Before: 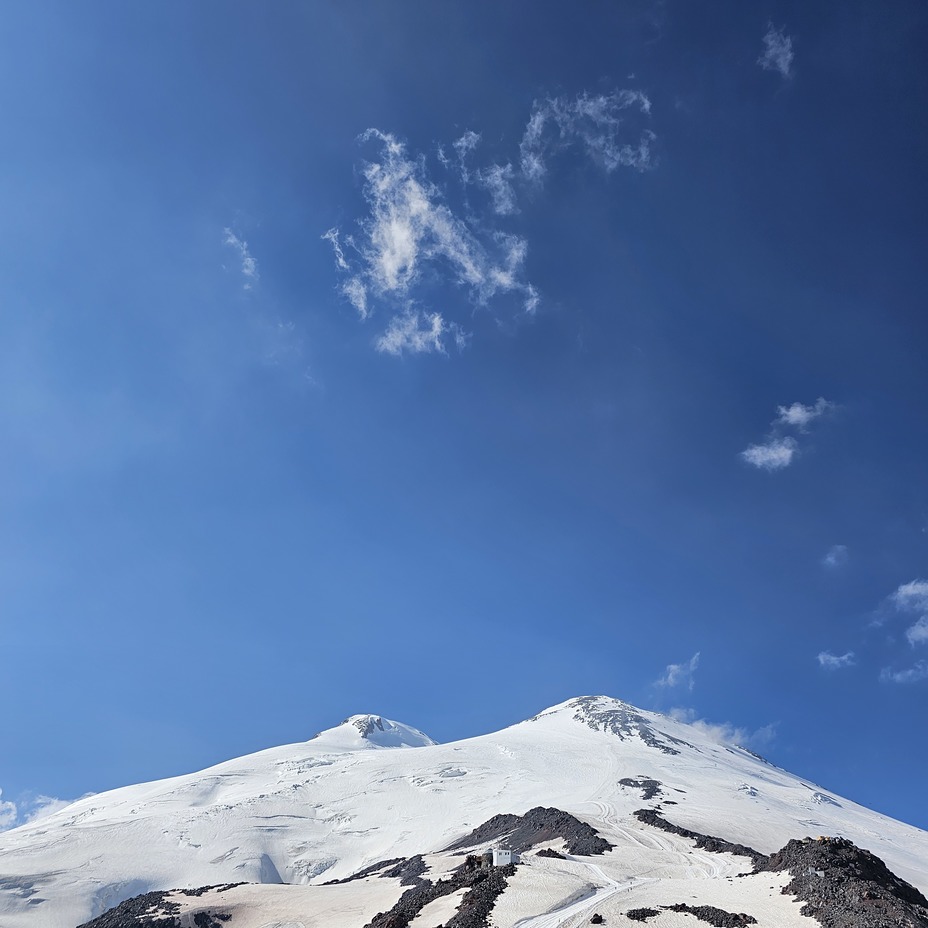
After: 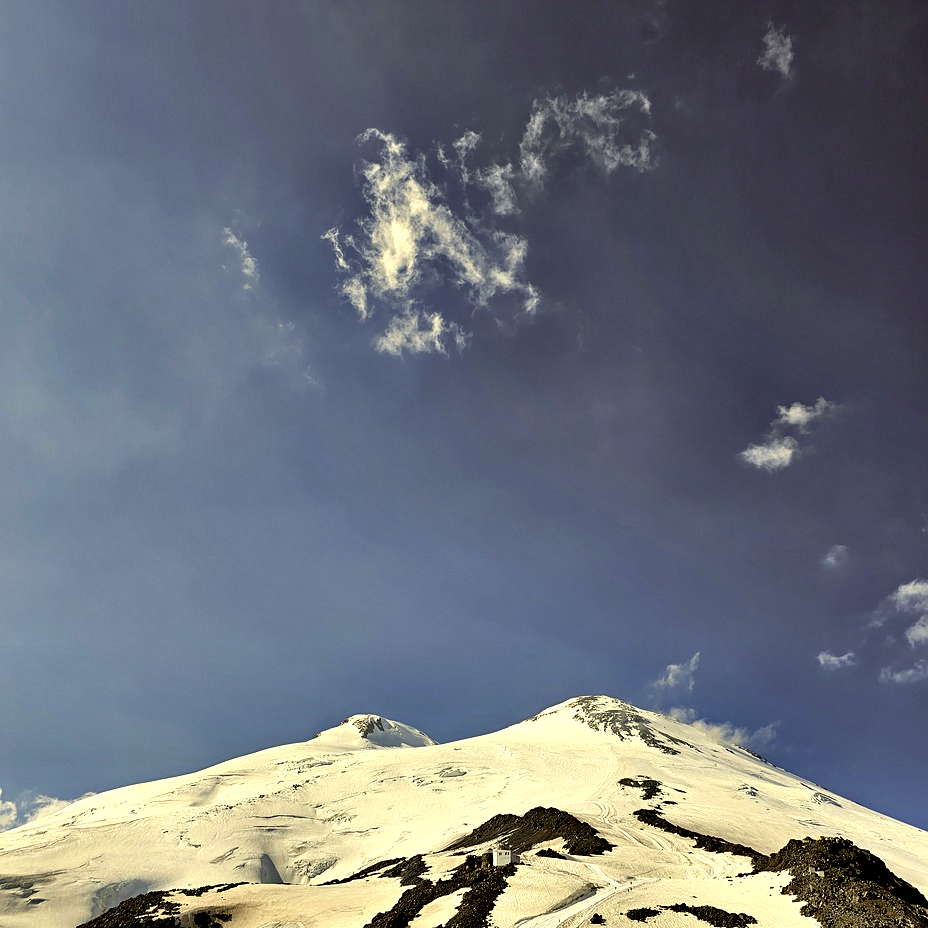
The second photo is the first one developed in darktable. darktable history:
color correction: highlights a* 0.146, highlights b* 29.65, shadows a* -0.254, shadows b* 21.73
contrast equalizer: y [[0.627 ×6], [0.563 ×6], [0 ×6], [0 ×6], [0 ×6]]
haze removal: adaptive false
